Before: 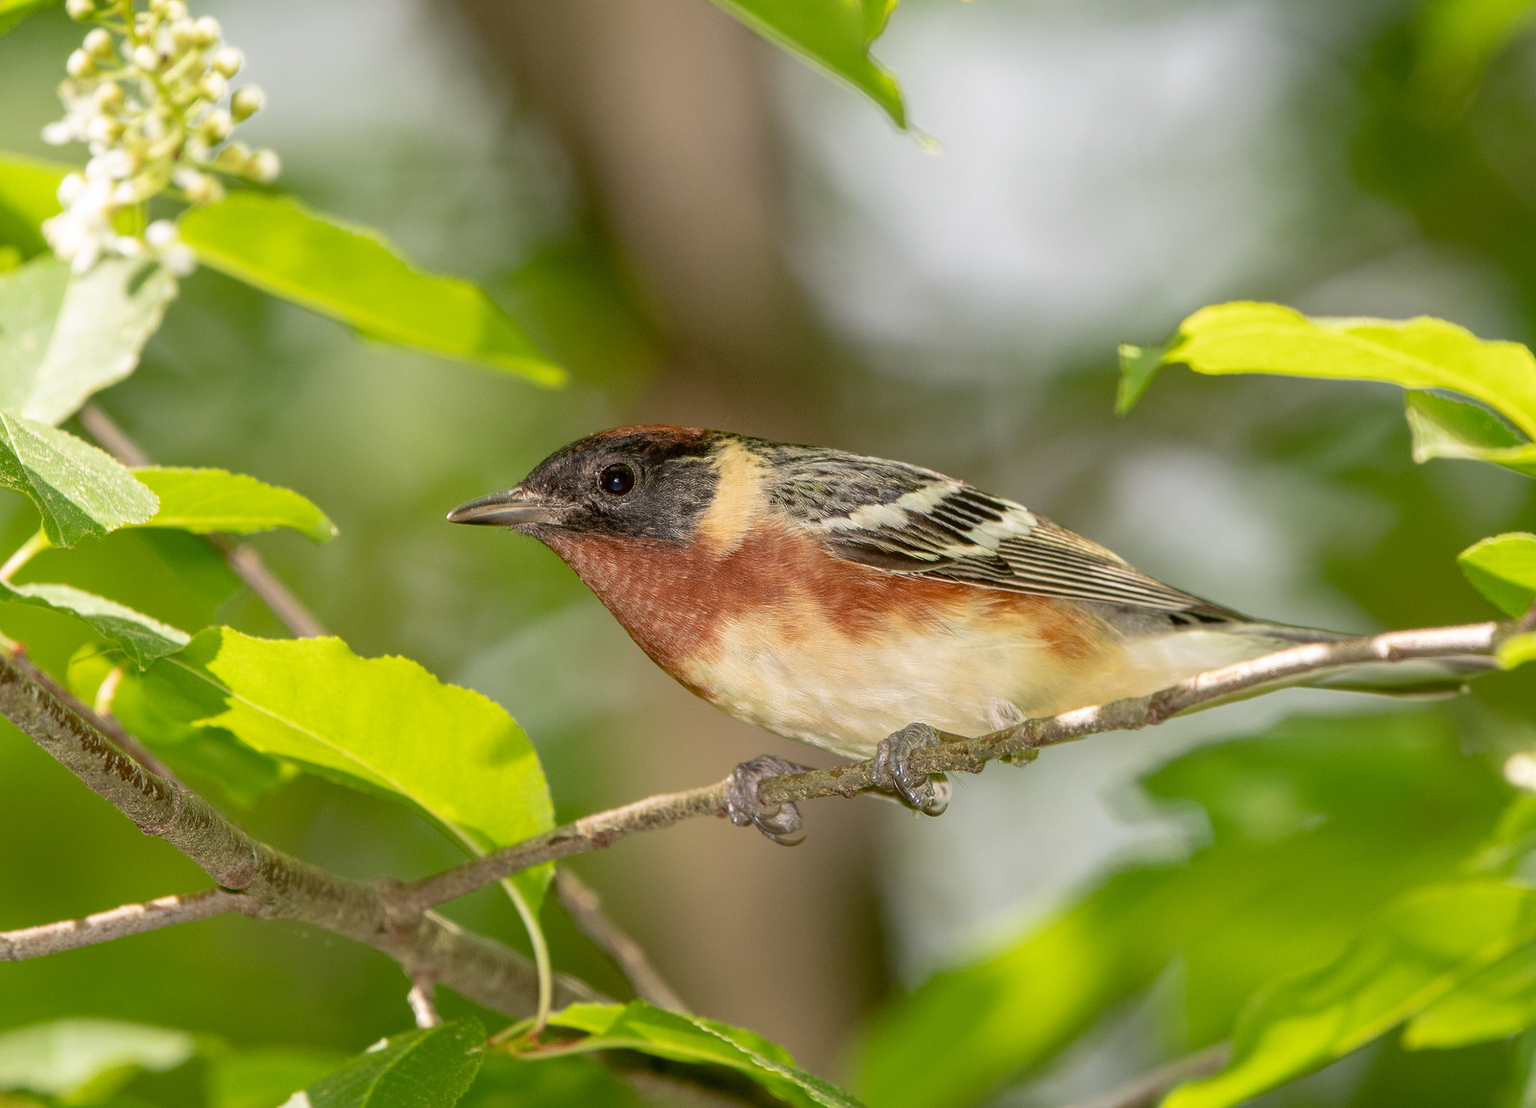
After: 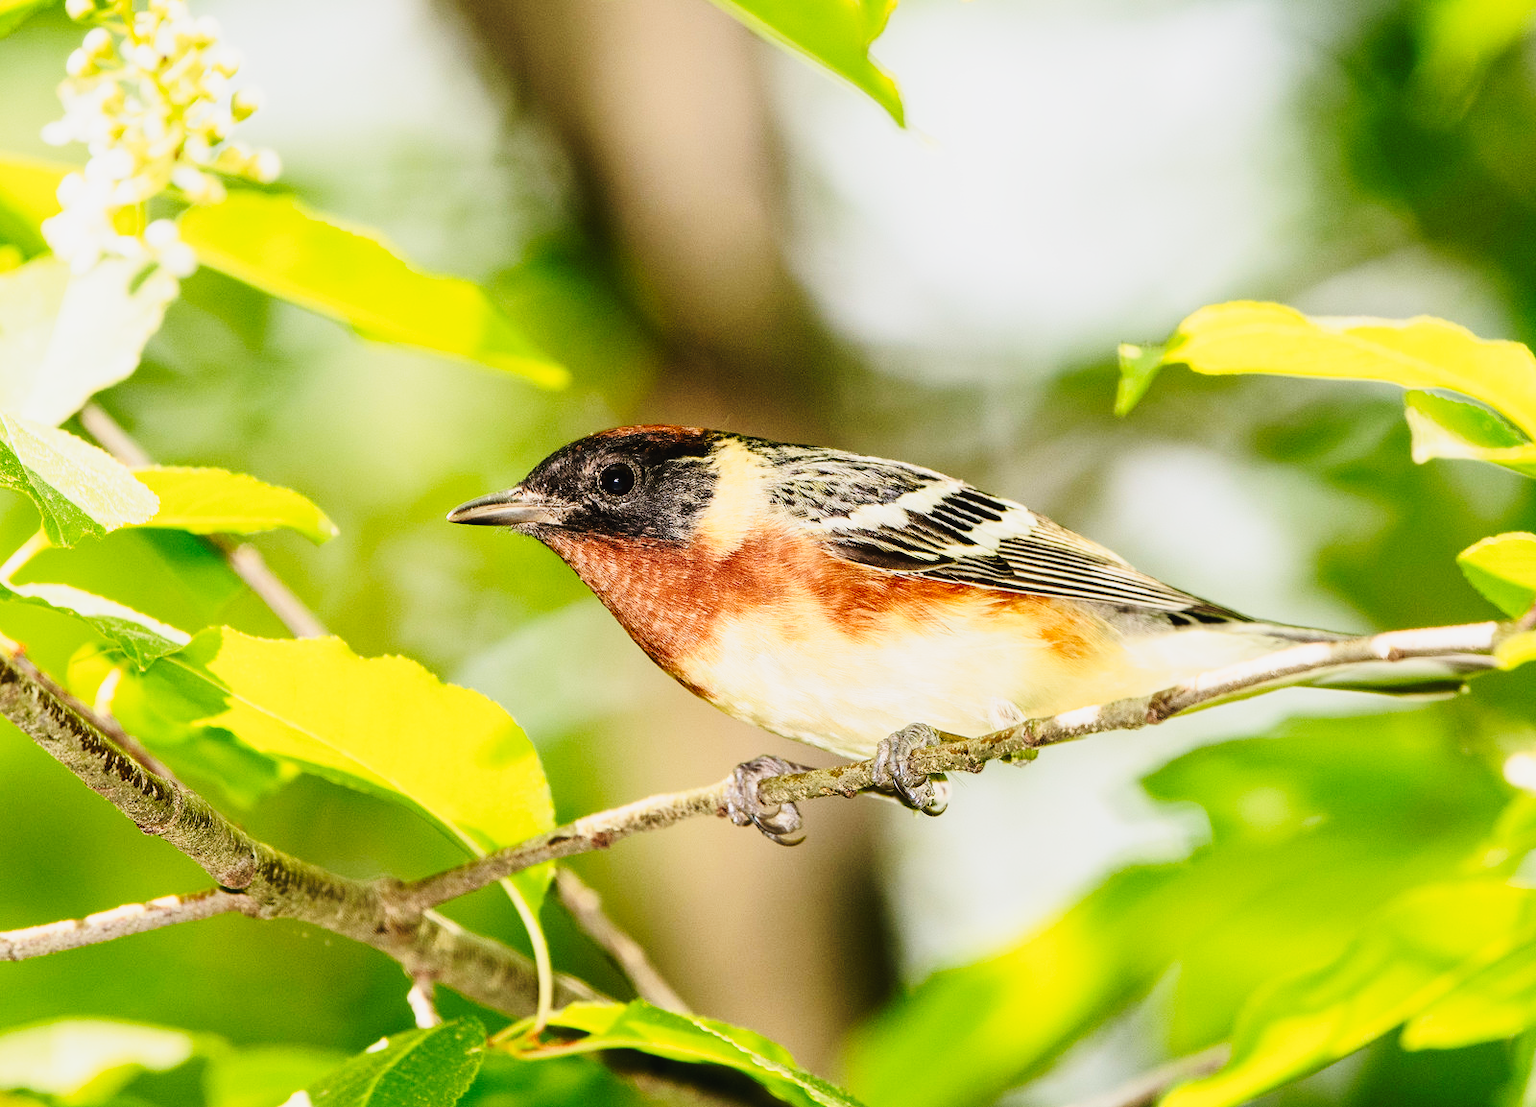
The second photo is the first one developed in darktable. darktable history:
exposure: black level correction 0.001, exposure -0.124 EV, compensate highlight preservation false
base curve: curves: ch0 [(0, 0) (0.032, 0.025) (0.121, 0.166) (0.206, 0.329) (0.605, 0.79) (1, 1)]
tone curve: curves: ch0 [(0.003, 0.023) (0.071, 0.052) (0.249, 0.201) (0.466, 0.557) (0.625, 0.761) (0.783, 0.9) (0.994, 0.968)]; ch1 [(0, 0) (0.262, 0.227) (0.417, 0.386) (0.469, 0.467) (0.502, 0.498) (0.531, 0.521) (0.576, 0.586) (0.612, 0.634) (0.634, 0.68) (0.686, 0.728) (0.994, 0.987)]; ch2 [(0, 0) (0.262, 0.188) (0.385, 0.353) (0.427, 0.424) (0.495, 0.493) (0.518, 0.544) (0.55, 0.579) (0.595, 0.621) (0.644, 0.748) (1, 1)], preserve colors none
